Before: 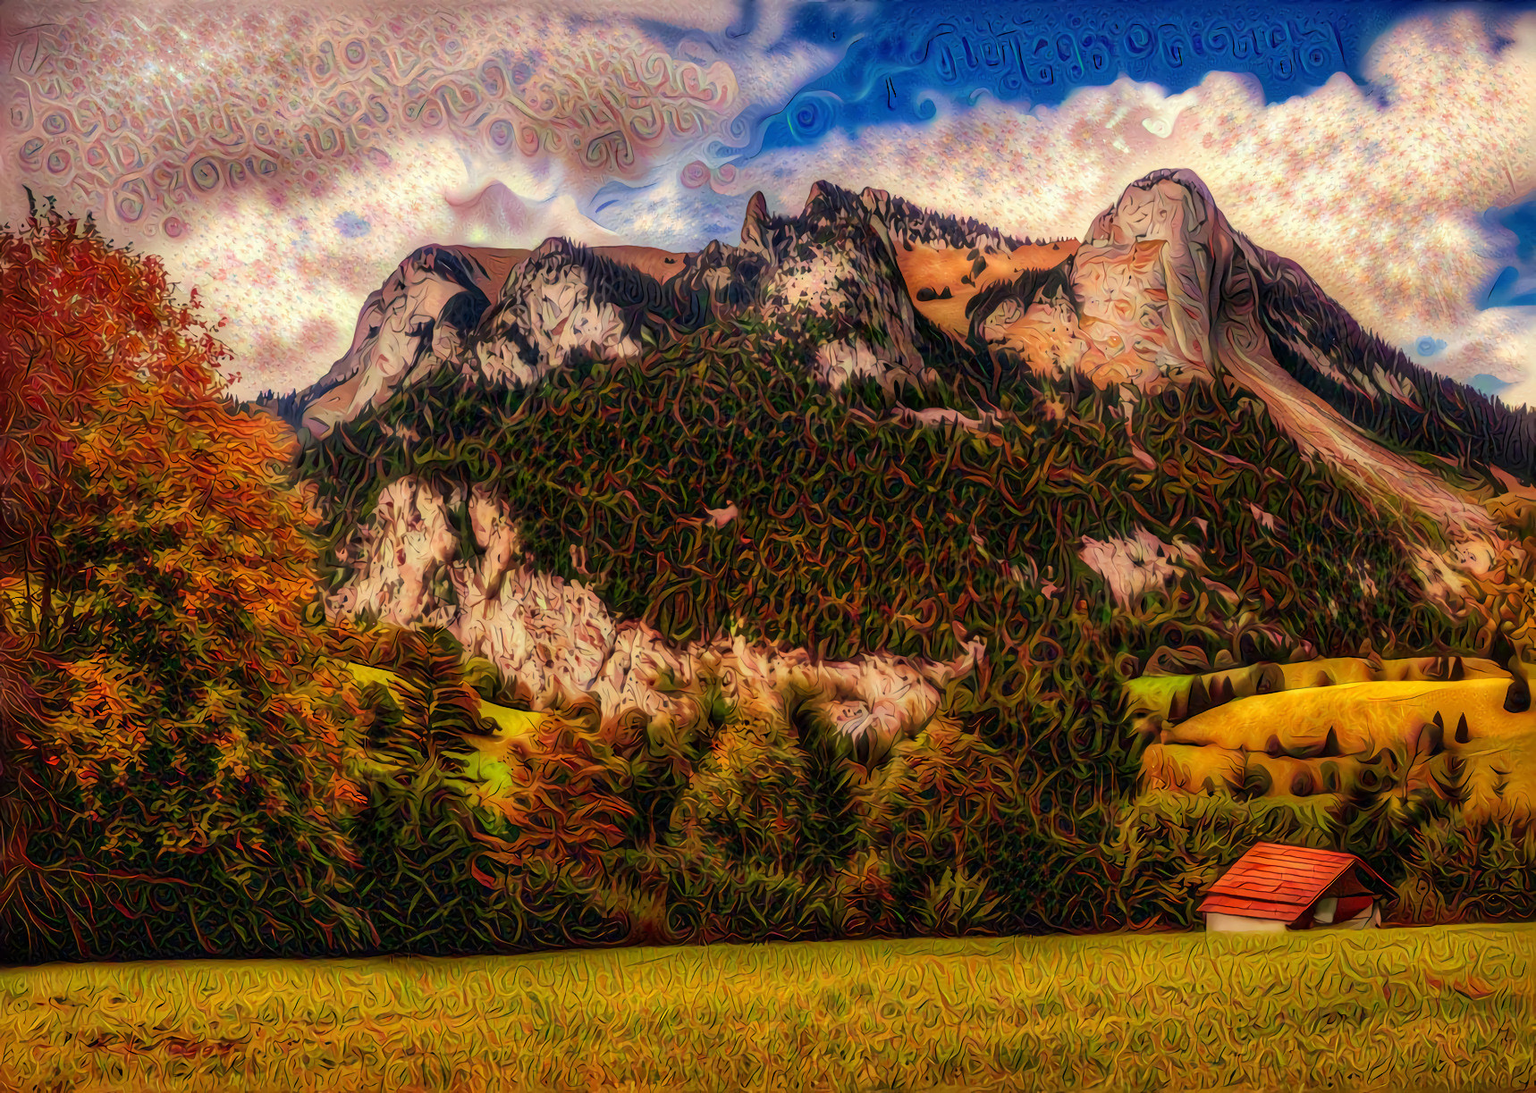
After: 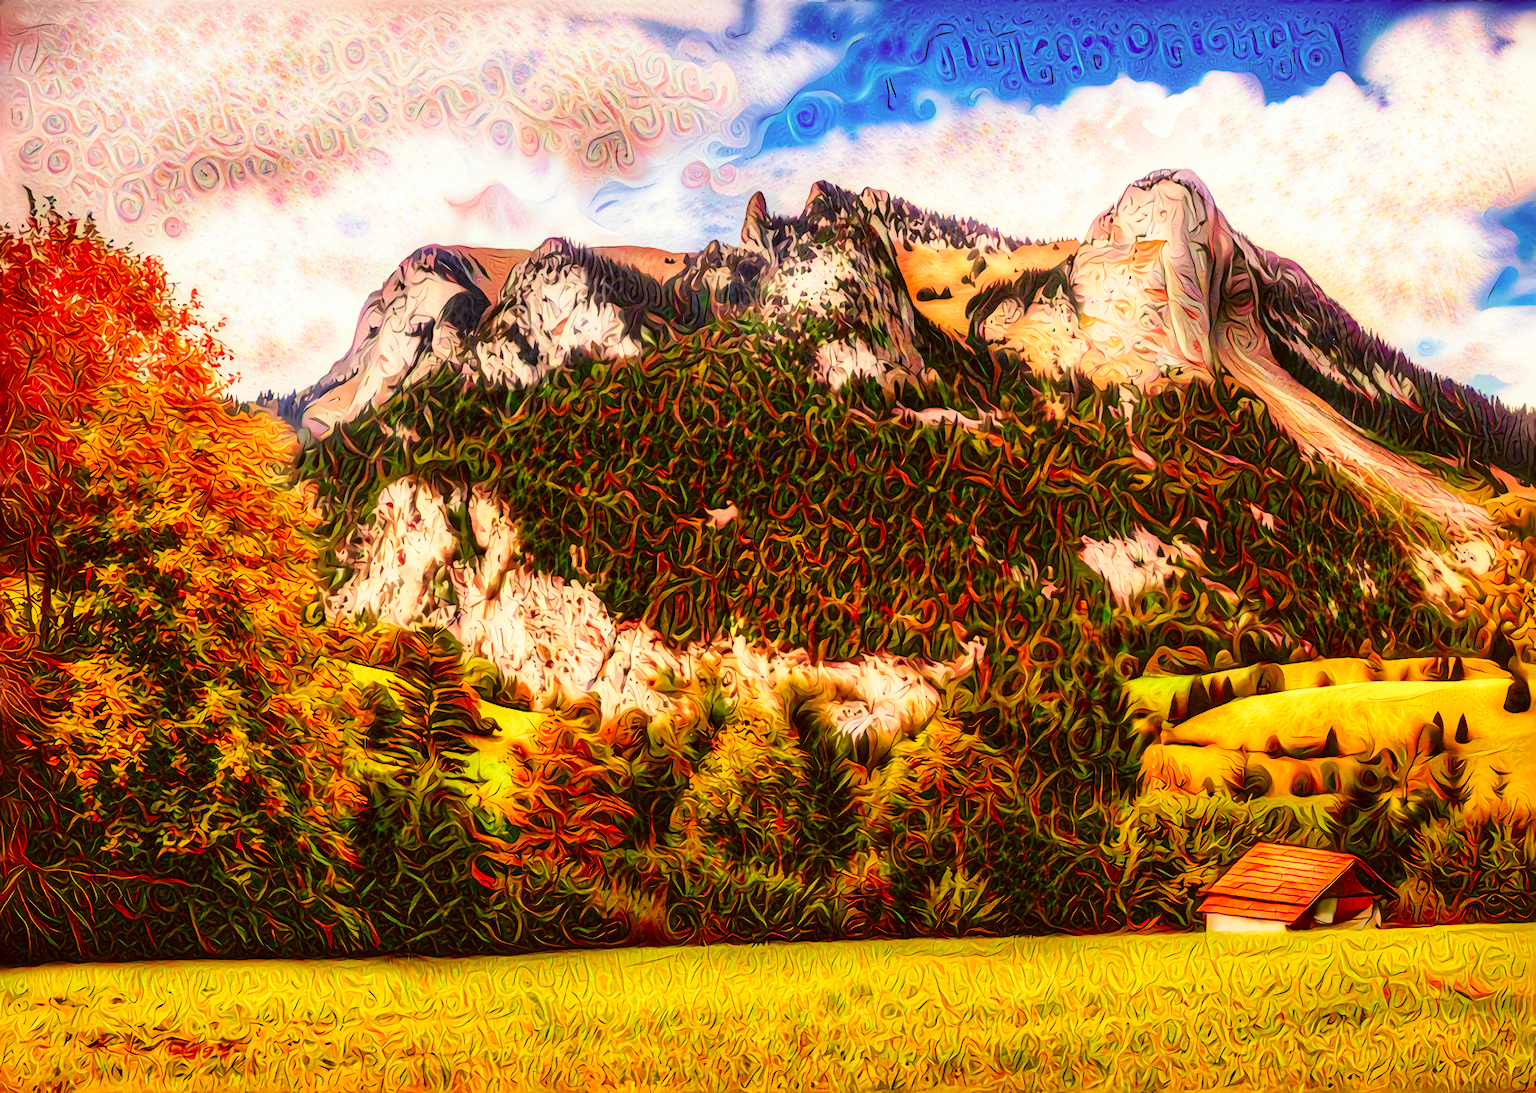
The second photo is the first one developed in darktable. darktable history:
base curve: curves: ch0 [(0, 0) (0.018, 0.026) (0.143, 0.37) (0.33, 0.731) (0.458, 0.853) (0.735, 0.965) (0.905, 0.986) (1, 1)], preserve colors none
levels: levels [0, 0.478, 1]
color correction: highlights a* -0.583, highlights b* 0.152, shadows a* 5.26, shadows b* 20.46
